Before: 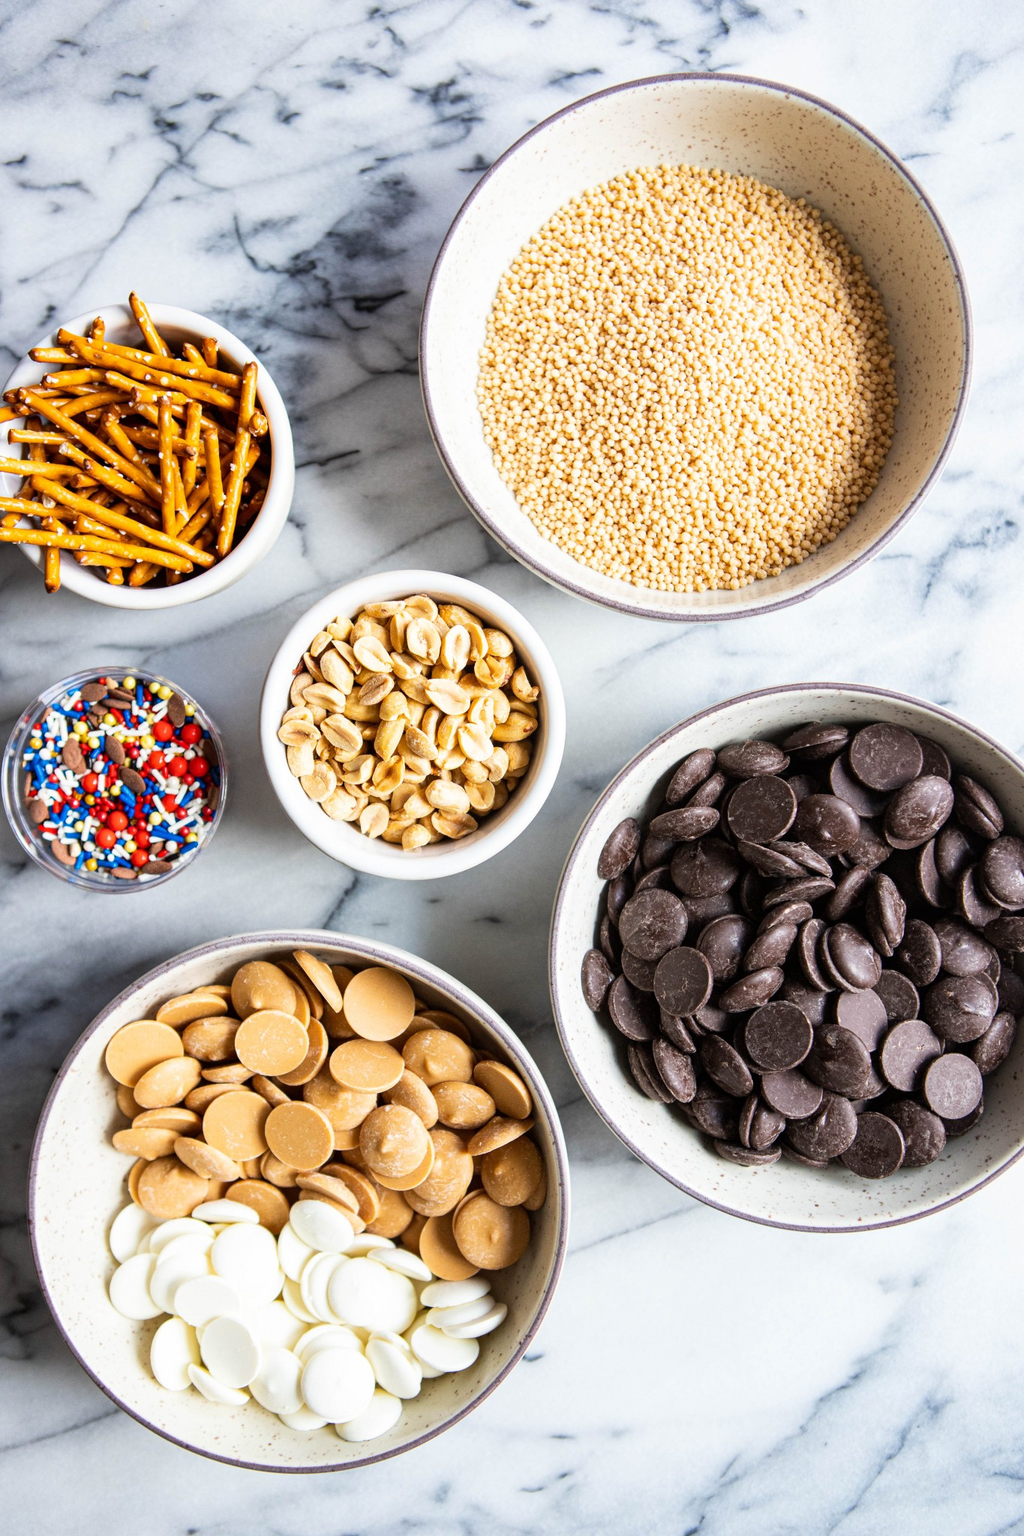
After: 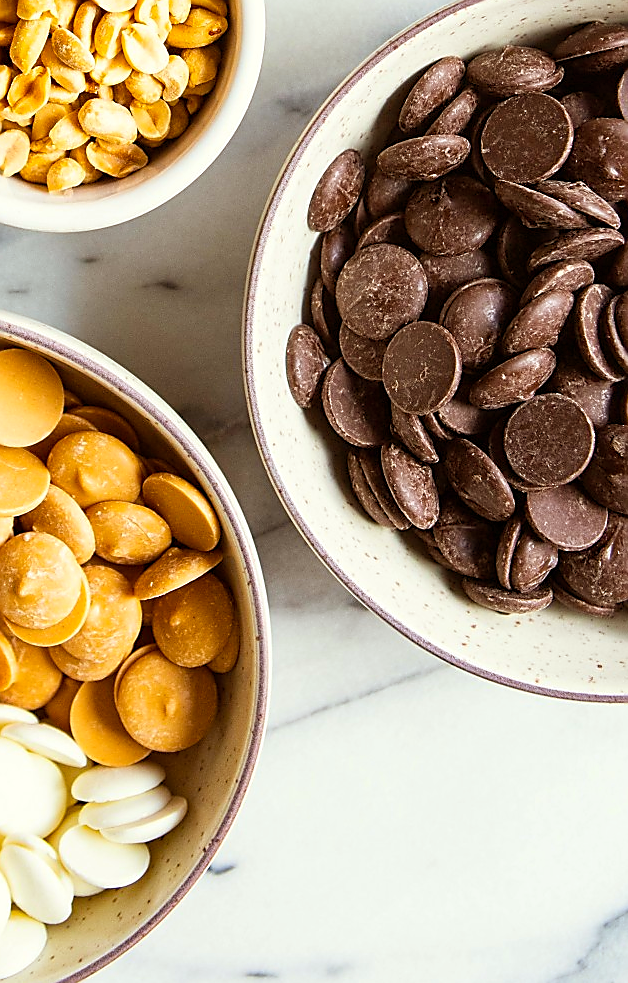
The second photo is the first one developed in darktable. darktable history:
sharpen: radius 1.42, amount 1.26, threshold 0.838
crop: left 35.835%, top 45.965%, right 18.089%, bottom 5.989%
color balance rgb: power › luminance 9.775%, power › chroma 2.807%, power › hue 59.39°, perceptual saturation grading › global saturation 8.834%, global vibrance 20%
